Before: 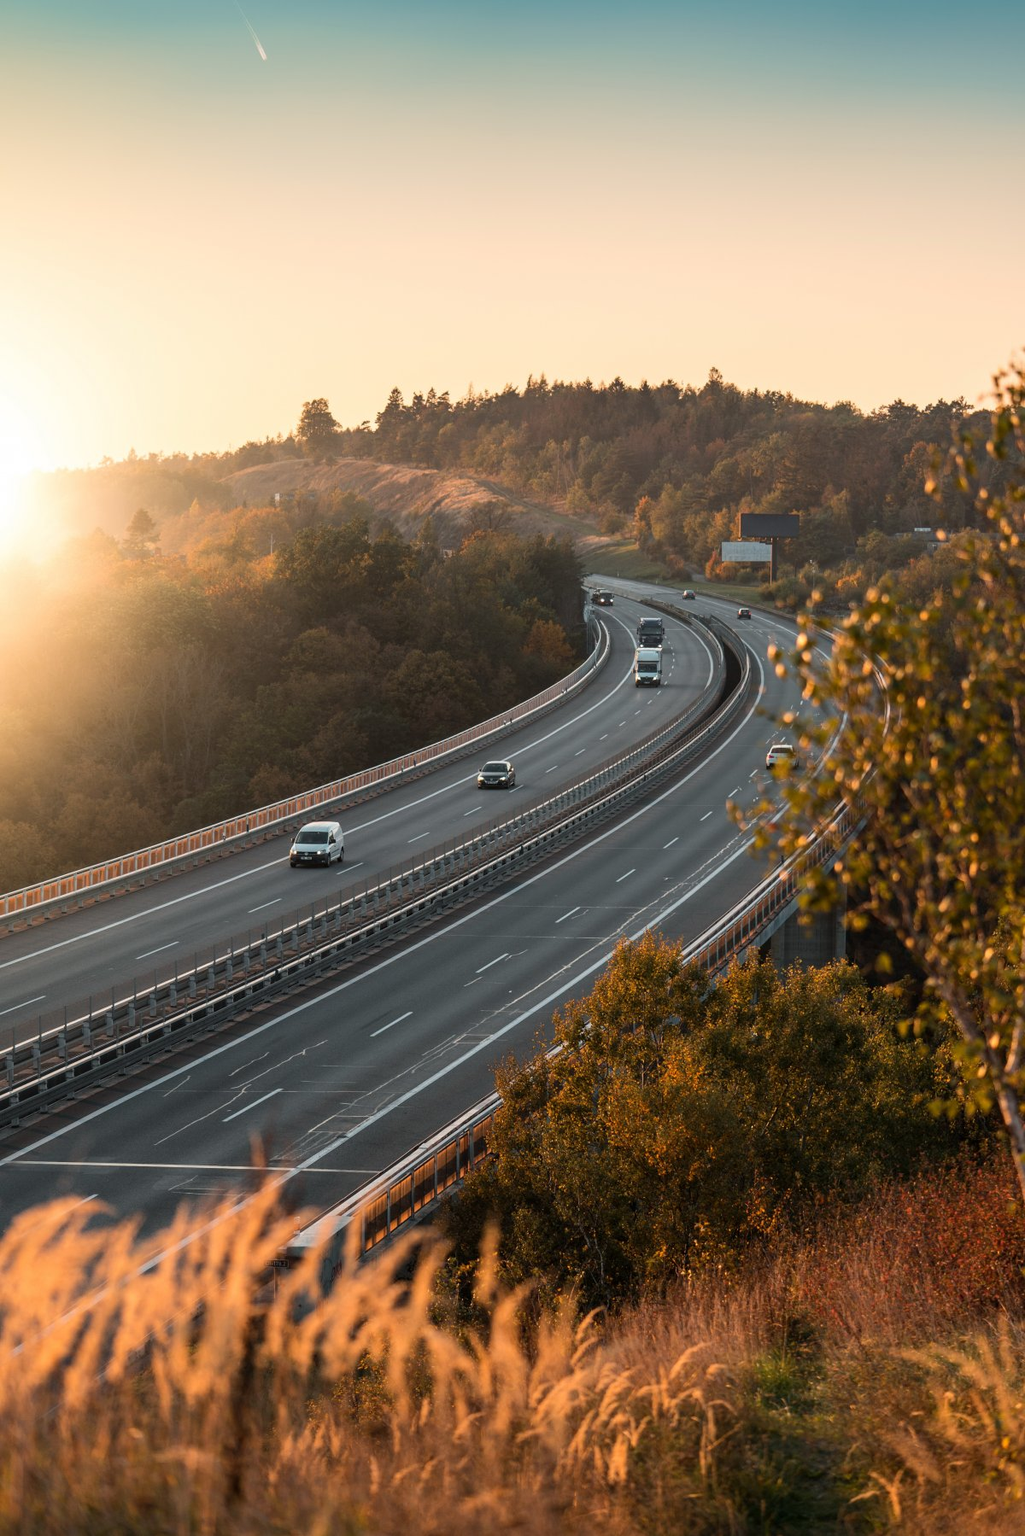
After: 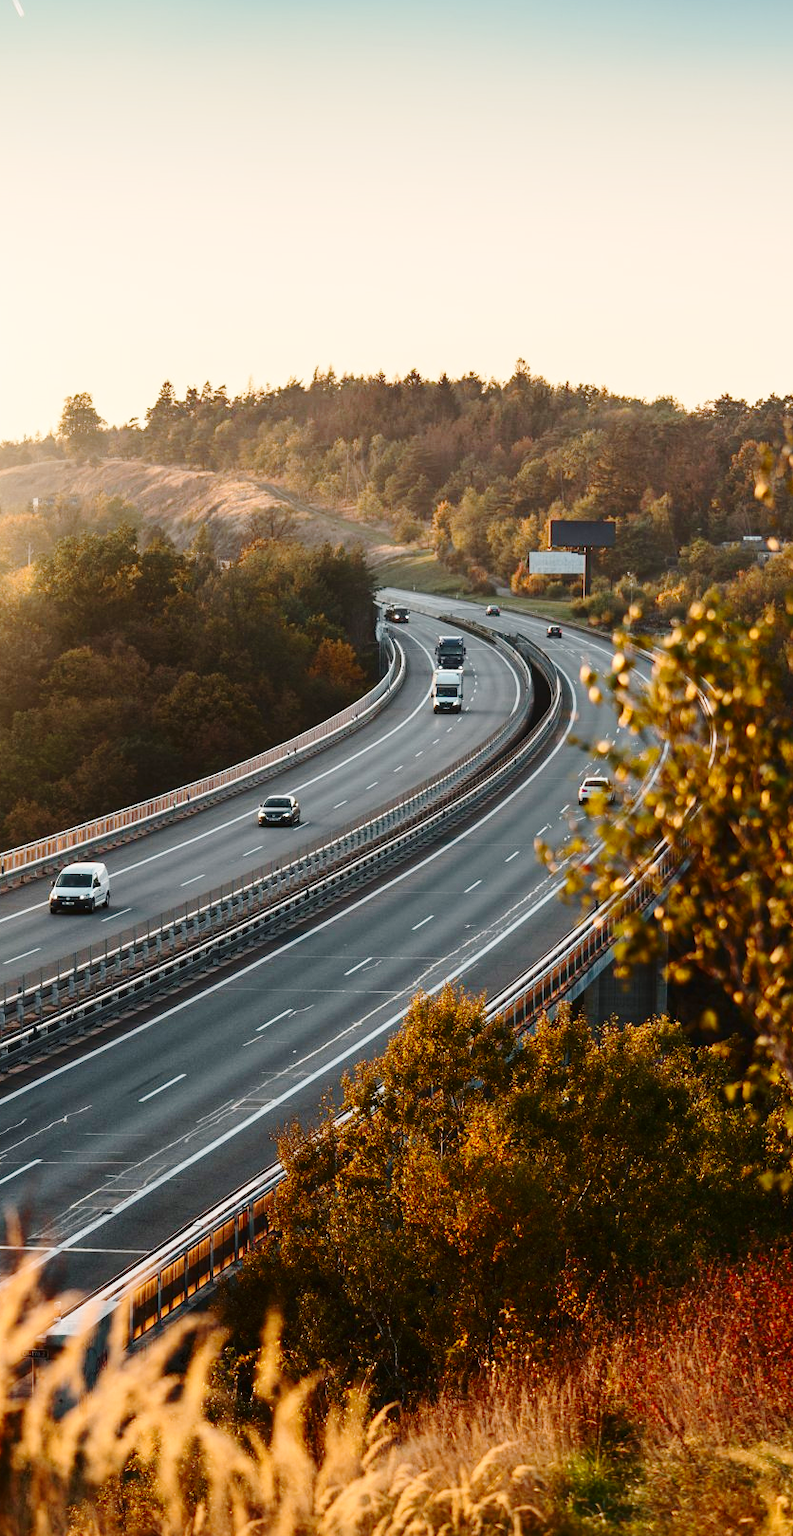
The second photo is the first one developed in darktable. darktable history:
contrast brightness saturation: contrast 0.129, brightness -0.233, saturation 0.144
crop and rotate: left 23.923%, top 2.955%, right 6.343%, bottom 7.021%
base curve: curves: ch0 [(0, 0.007) (0.028, 0.063) (0.121, 0.311) (0.46, 0.743) (0.859, 0.957) (1, 1)], preserve colors none
